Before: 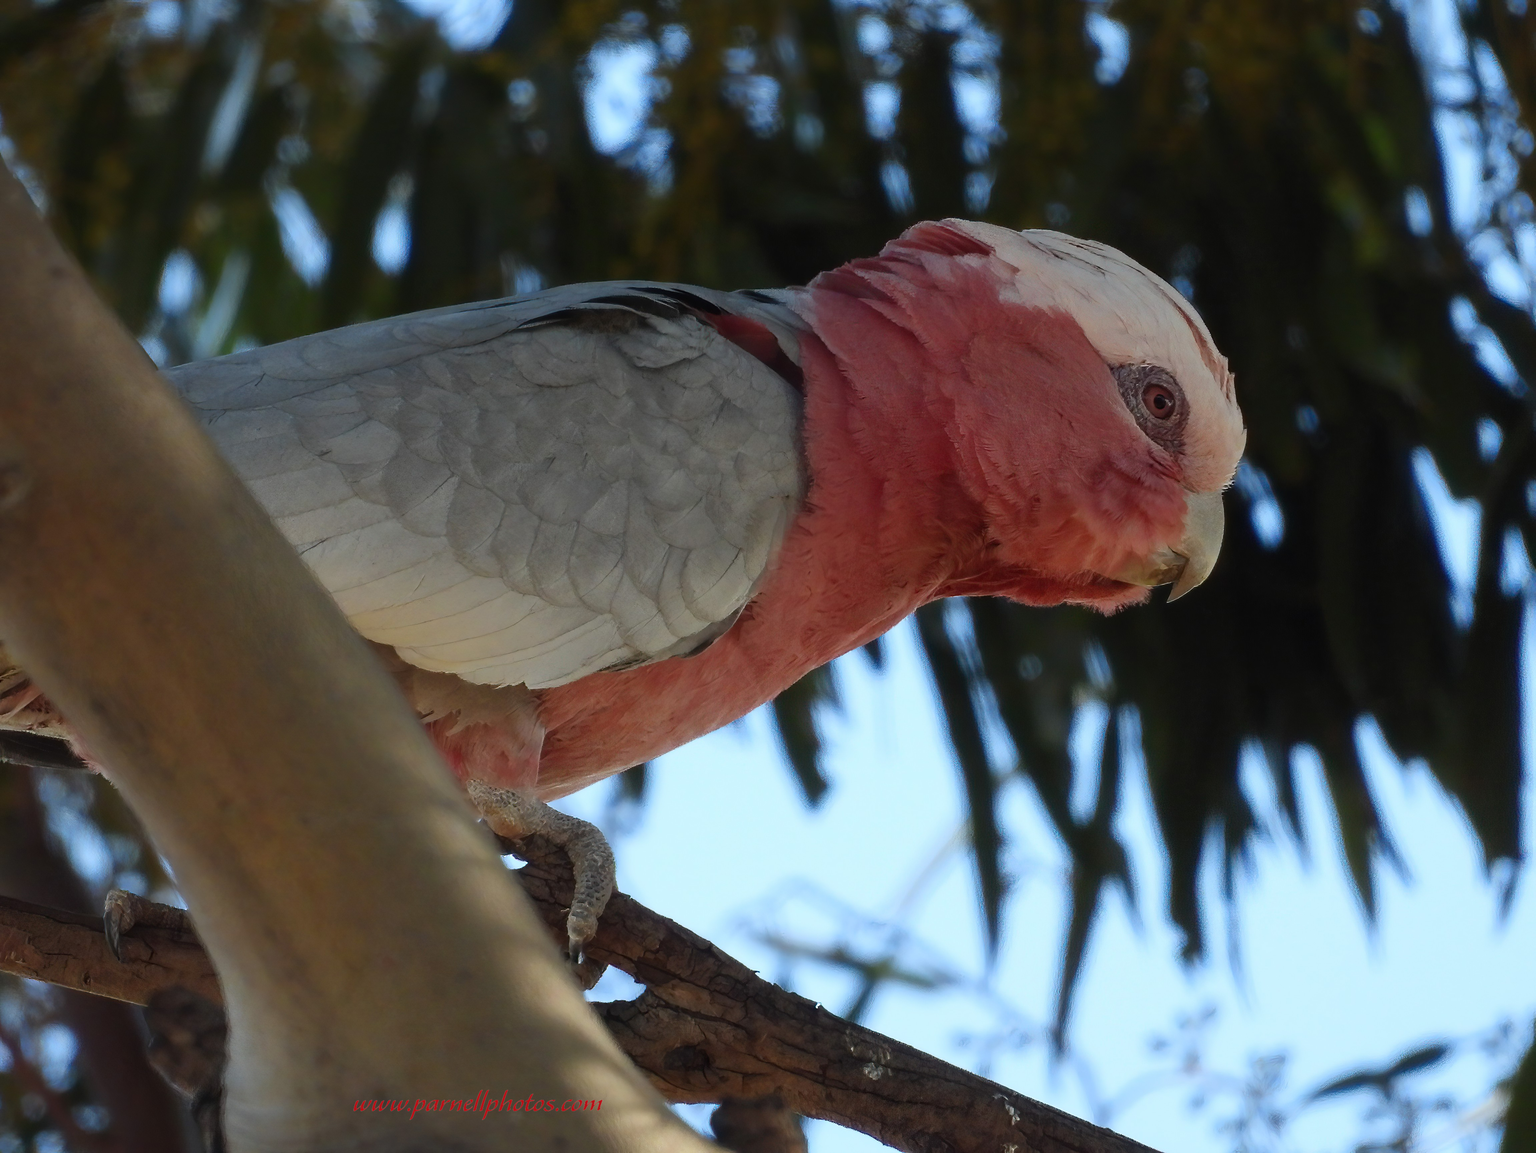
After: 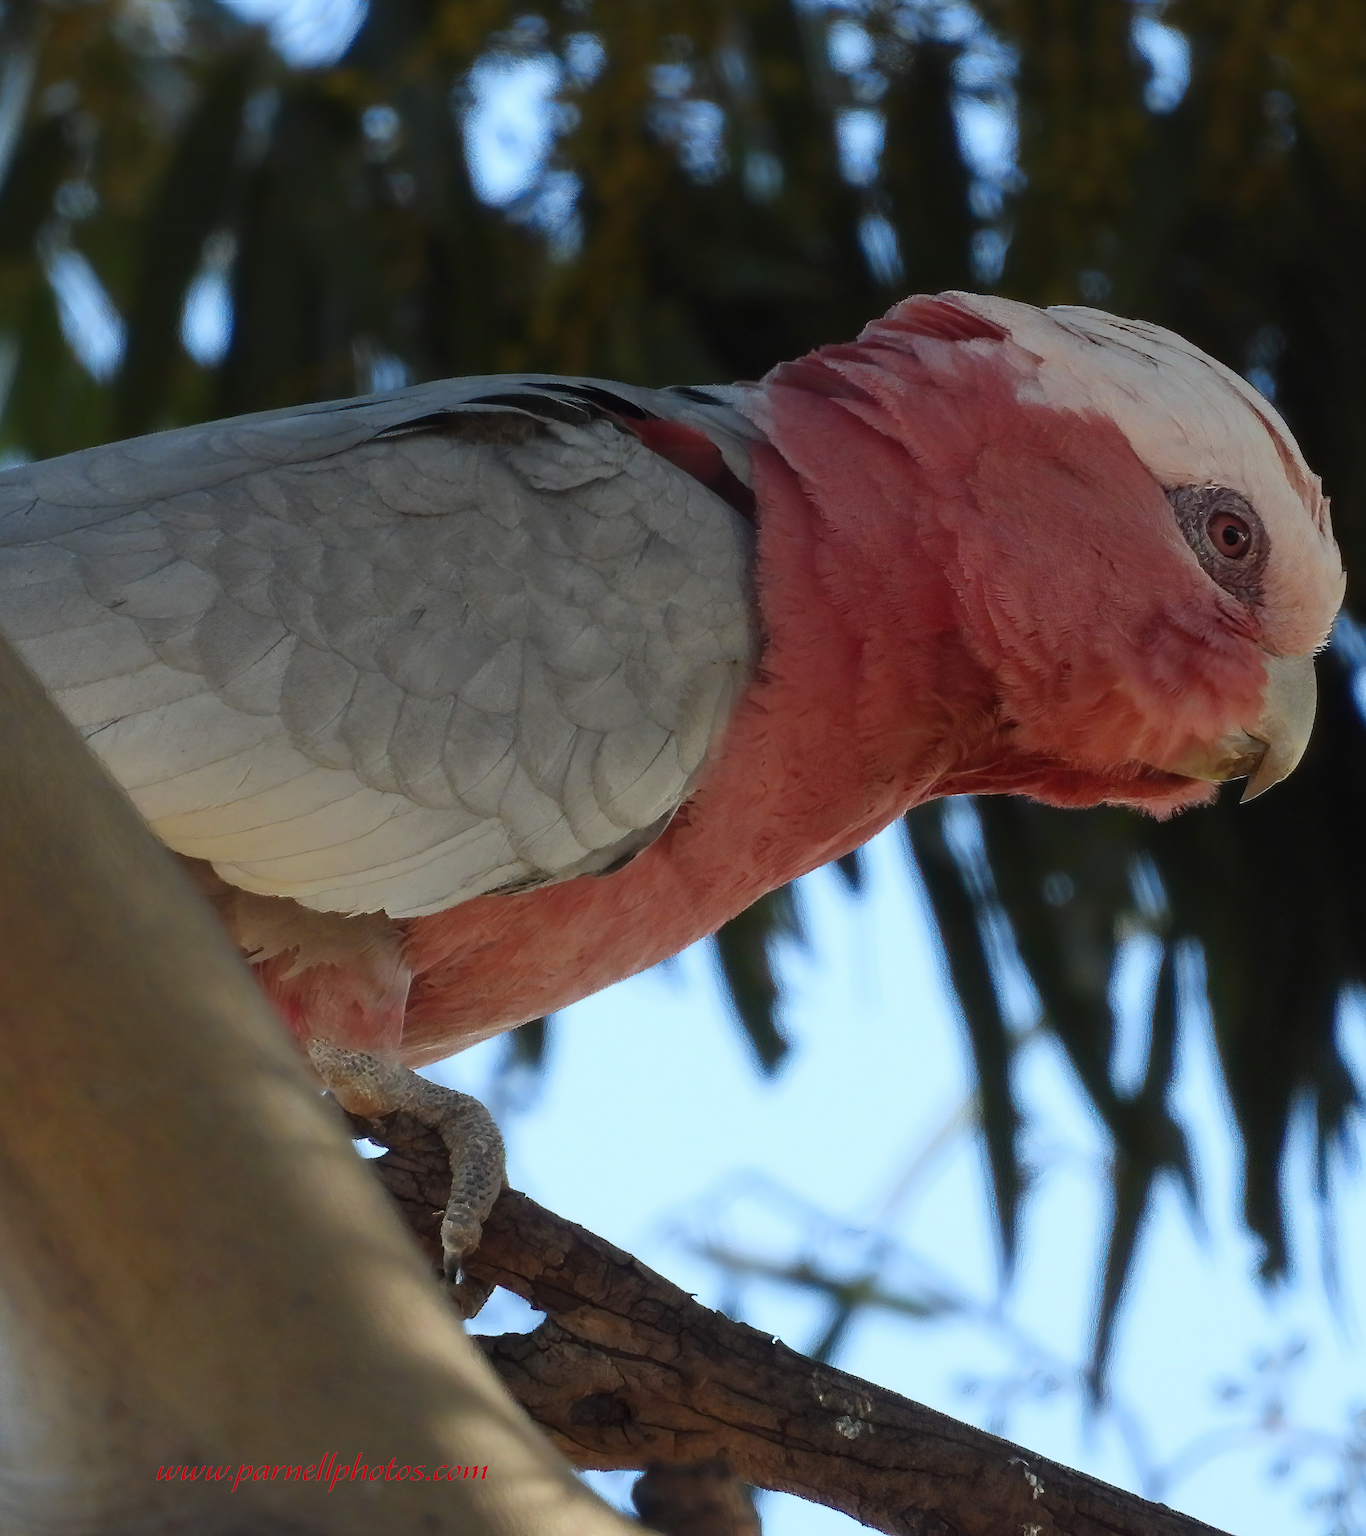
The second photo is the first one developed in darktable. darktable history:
crop: left 15.388%, right 17.802%
